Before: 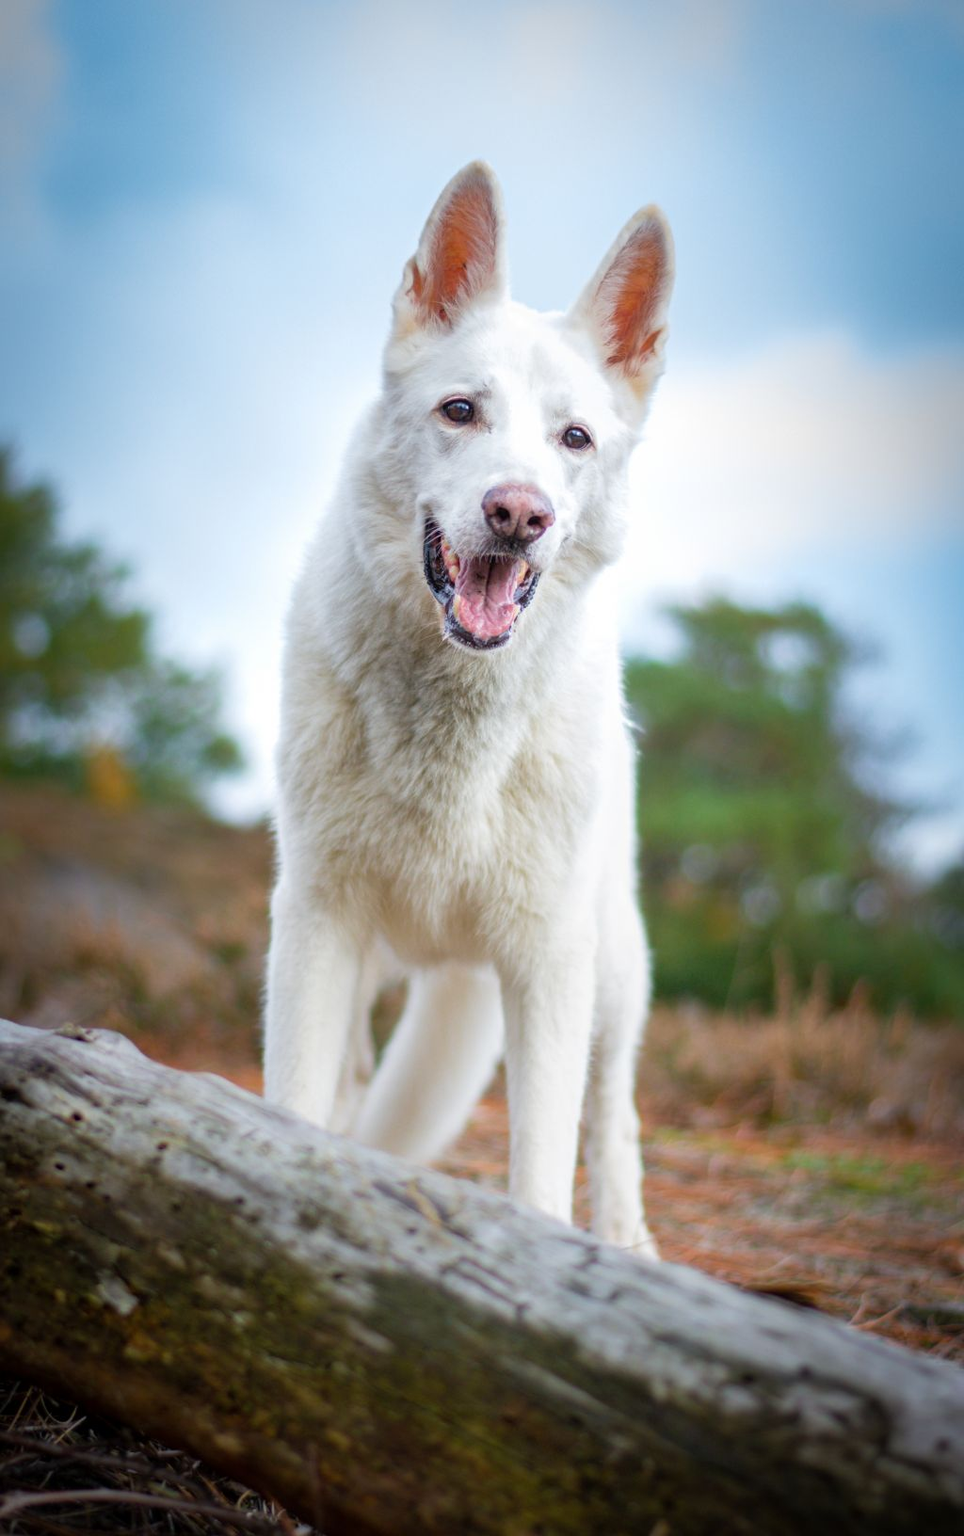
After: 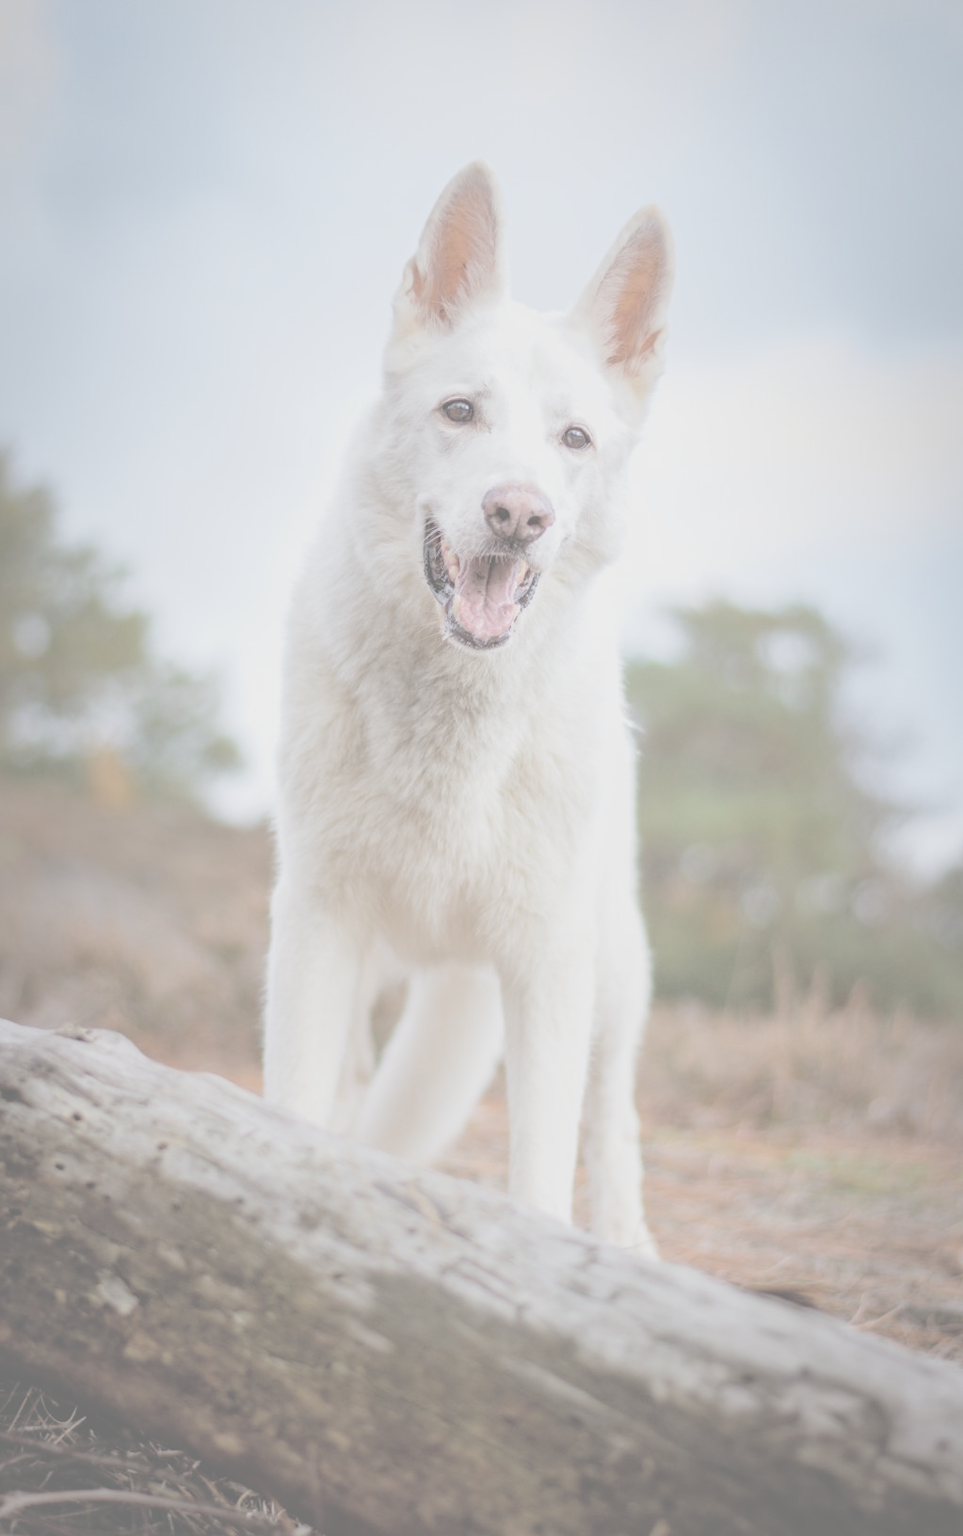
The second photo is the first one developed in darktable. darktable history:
contrast brightness saturation: contrast -0.32, brightness 0.75, saturation -0.78
rgb levels: mode RGB, independent channels, levels [[0, 0.5, 1], [0, 0.521, 1], [0, 0.536, 1]]
color balance rgb: perceptual saturation grading › global saturation 20%, global vibrance 20%
